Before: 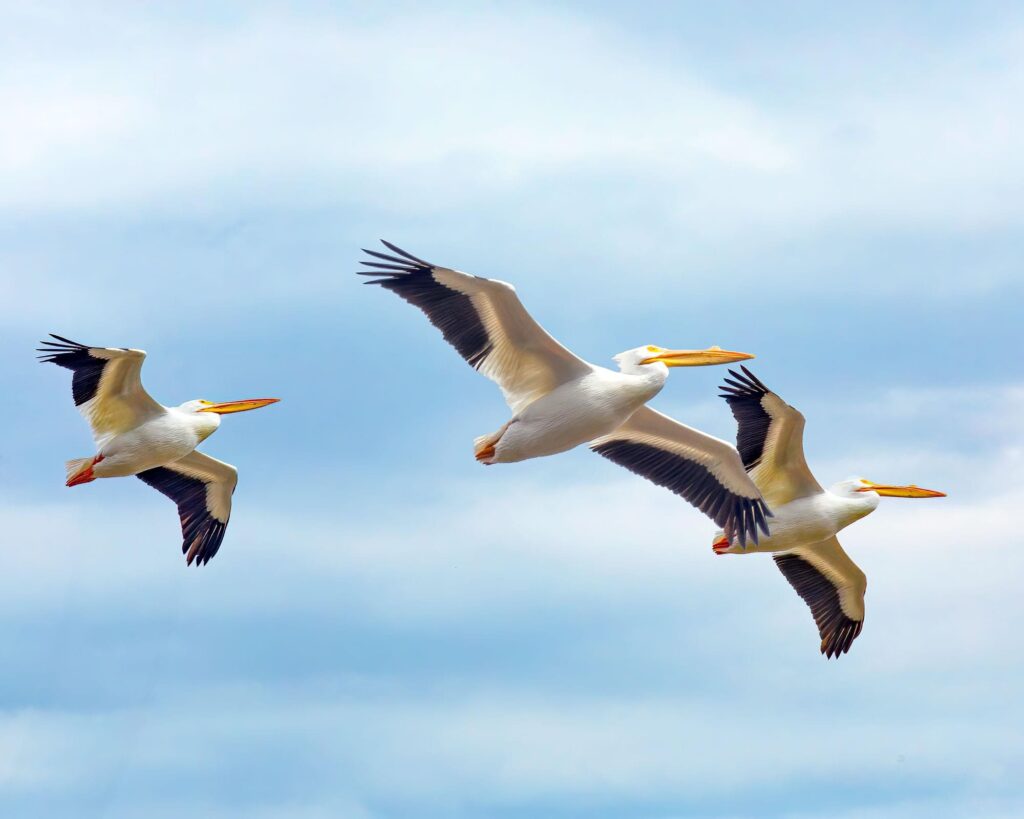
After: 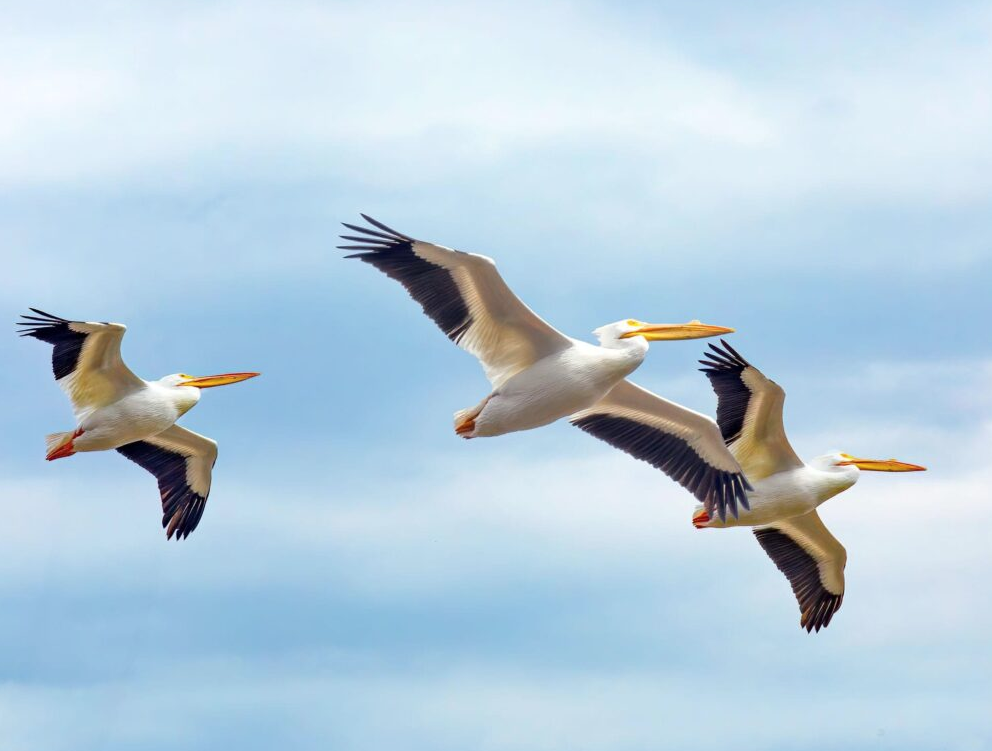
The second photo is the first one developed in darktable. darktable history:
crop: left 1.964%, top 3.251%, right 1.122%, bottom 4.933%
contrast brightness saturation: saturation -0.05
